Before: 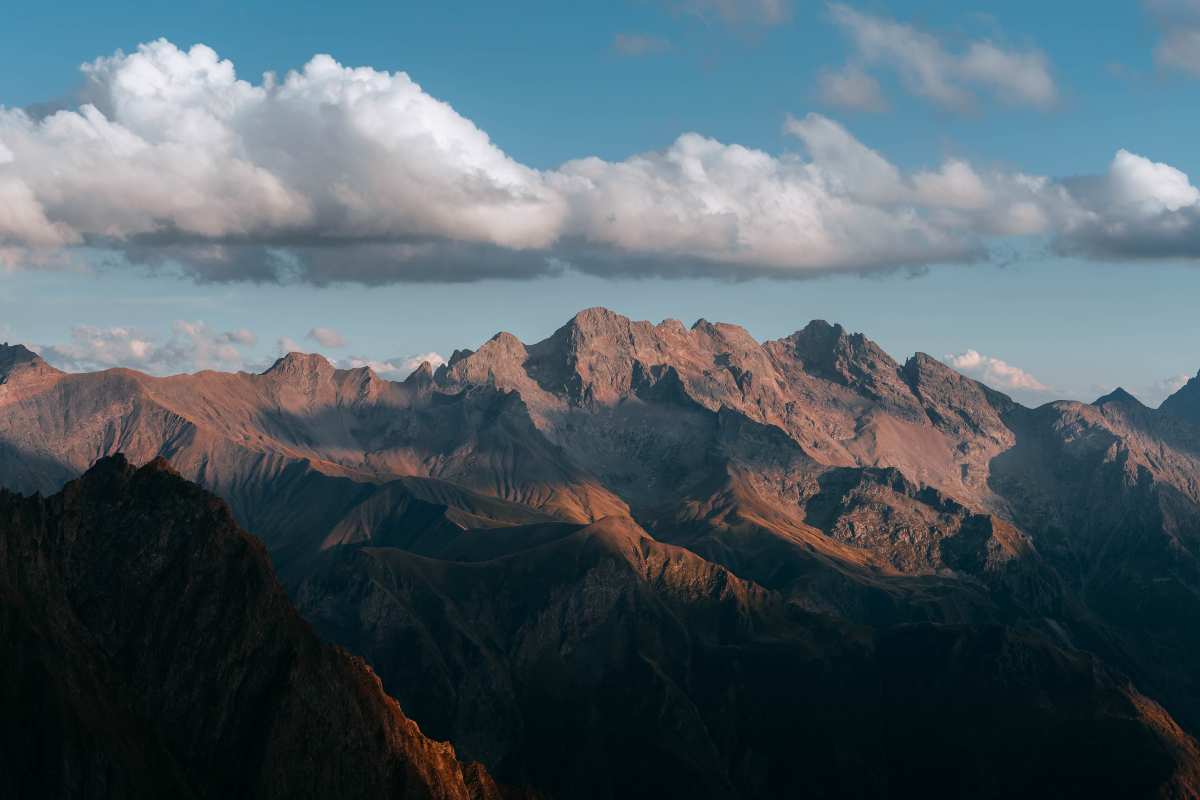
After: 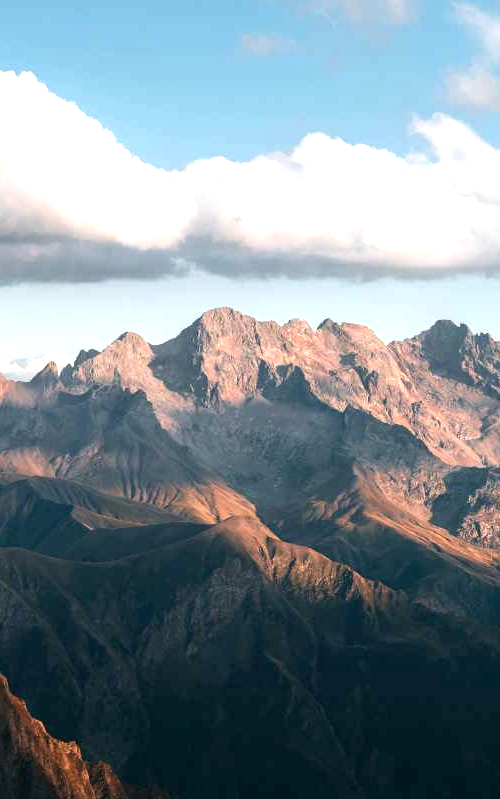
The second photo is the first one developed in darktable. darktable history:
color correction: highlights a* 2.75, highlights b* 5, shadows a* -2.04, shadows b* -4.84, saturation 0.8
crop: left 31.229%, right 27.105%
exposure: black level correction 0, exposure 1.388 EV, compensate exposure bias true, compensate highlight preservation false
